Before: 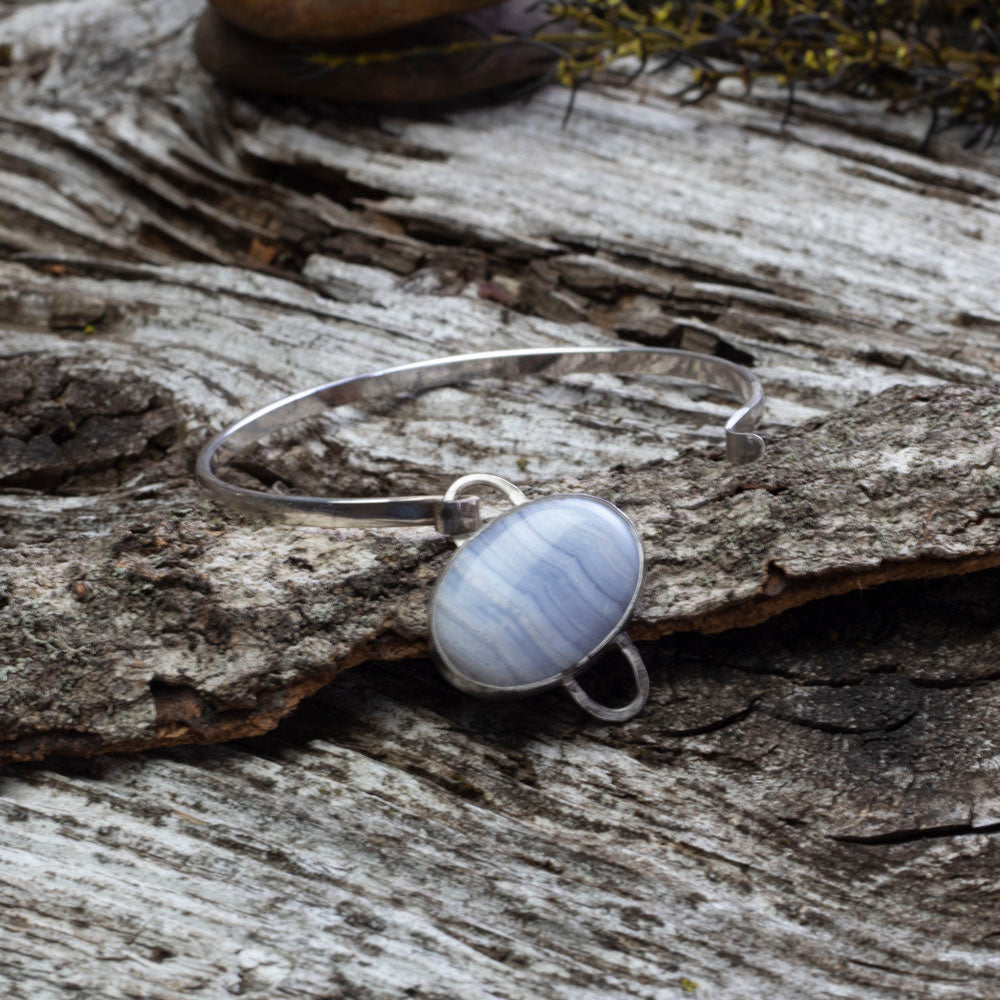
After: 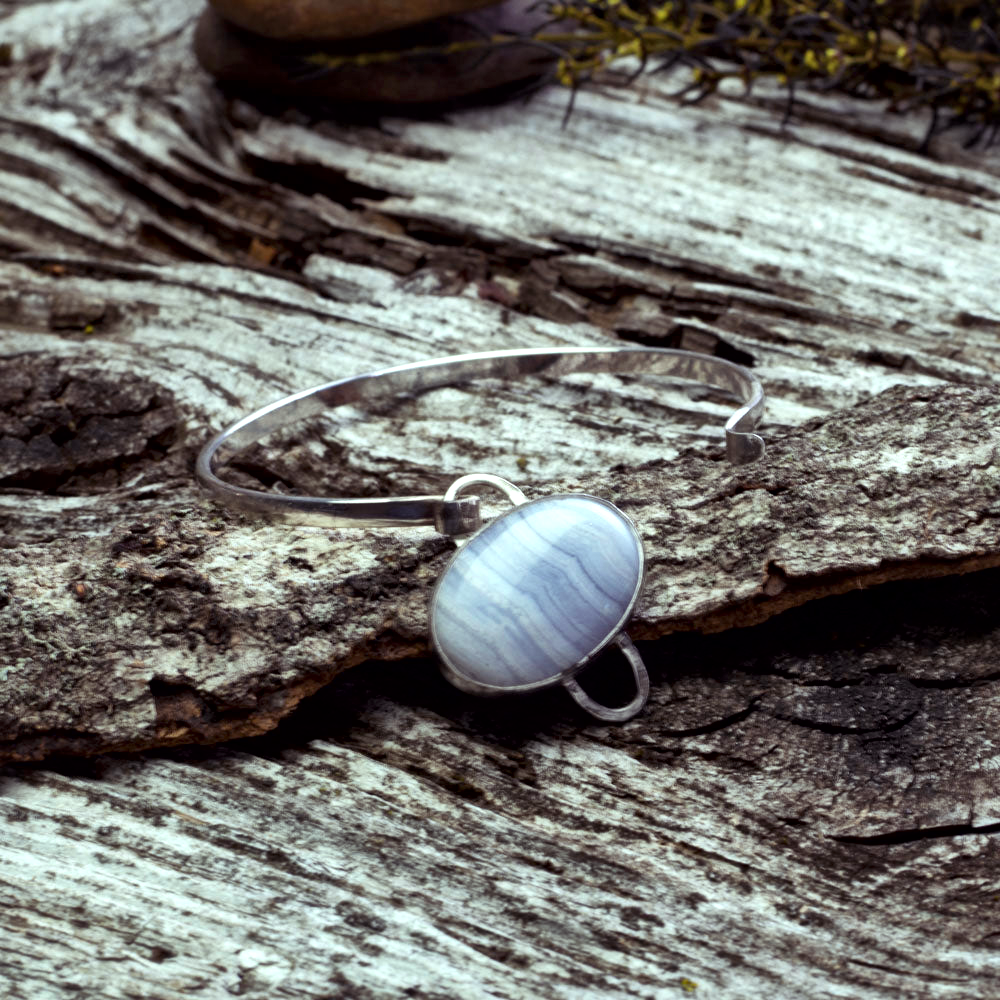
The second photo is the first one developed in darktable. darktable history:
color balance rgb: shadows lift › luminance 0.49%, shadows lift › chroma 6.83%, shadows lift › hue 300.29°, power › hue 208.98°, highlights gain › luminance 20.24%, highlights gain › chroma 2.73%, highlights gain › hue 173.85°, perceptual saturation grading › global saturation 18.05%
contrast brightness saturation: contrast 0.06, brightness -0.01, saturation -0.23
local contrast: mode bilateral grid, contrast 25, coarseness 60, detail 151%, midtone range 0.2
color calibration: output colorfulness [0, 0.315, 0, 0], x 0.341, y 0.355, temperature 5166 K
